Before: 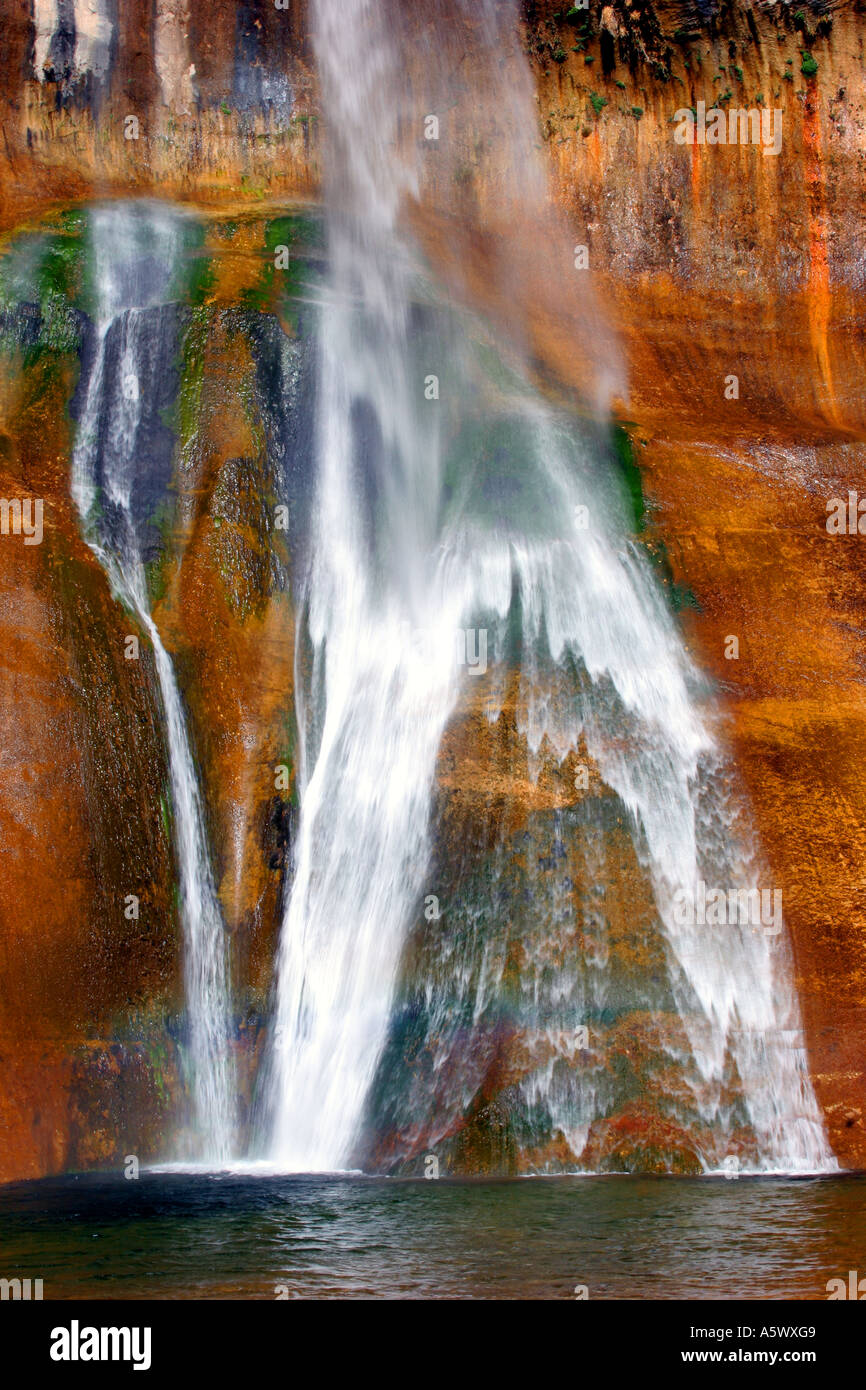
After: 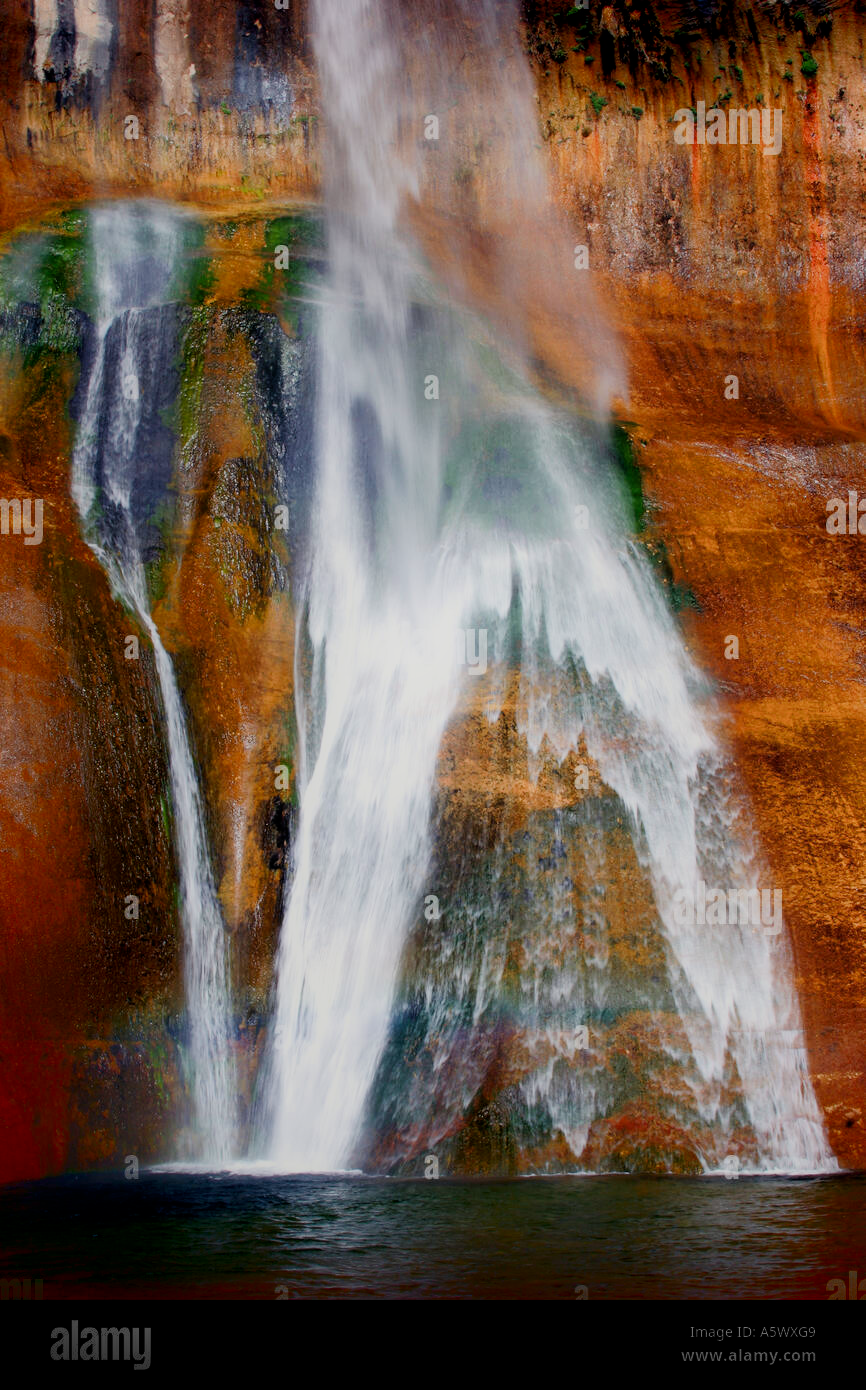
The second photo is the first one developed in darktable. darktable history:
filmic rgb: black relative exposure -7.65 EV, white relative exposure 4.56 EV, hardness 3.61
shadows and highlights: shadows -89.8, highlights 89.55, soften with gaussian
